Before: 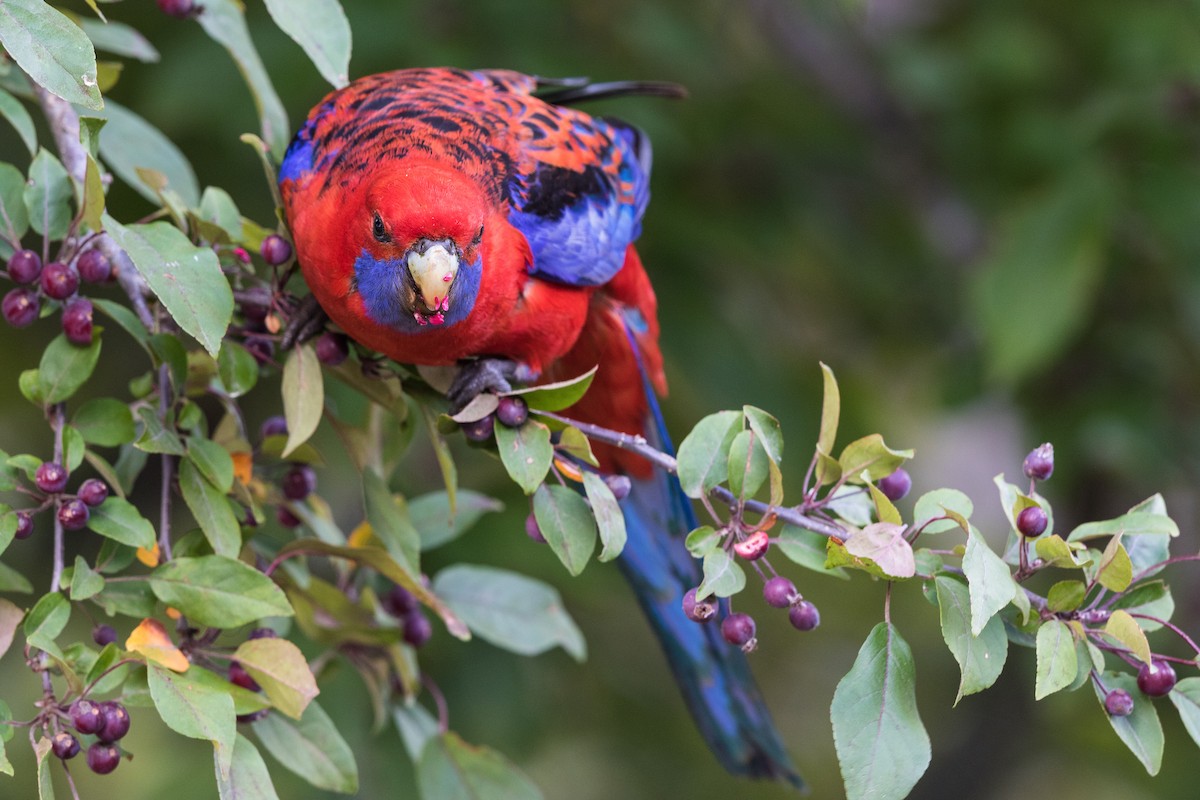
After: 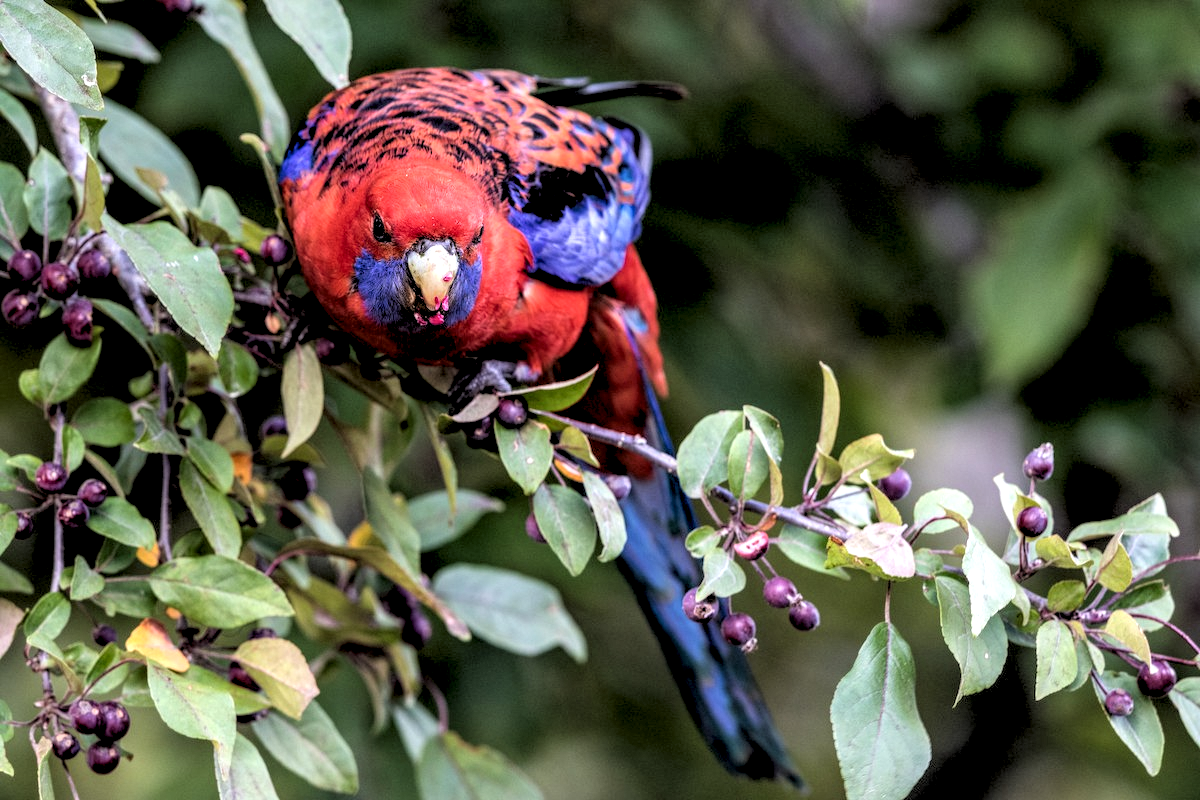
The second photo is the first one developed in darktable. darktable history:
local contrast: highlights 20%, shadows 70%, detail 170%
rgb levels: levels [[0.029, 0.461, 0.922], [0, 0.5, 1], [0, 0.5, 1]]
